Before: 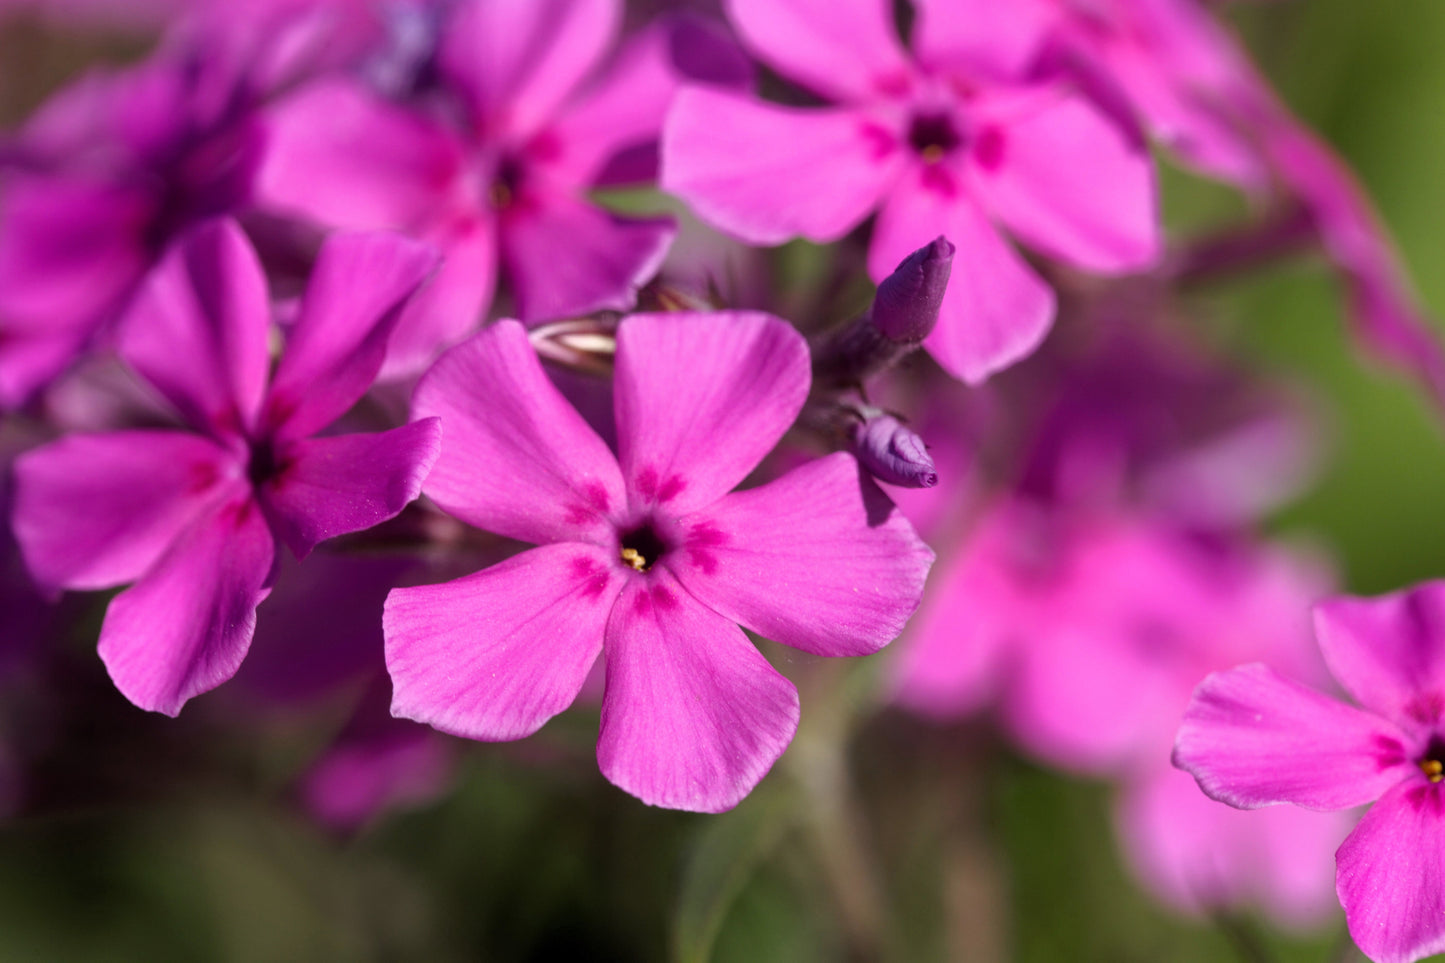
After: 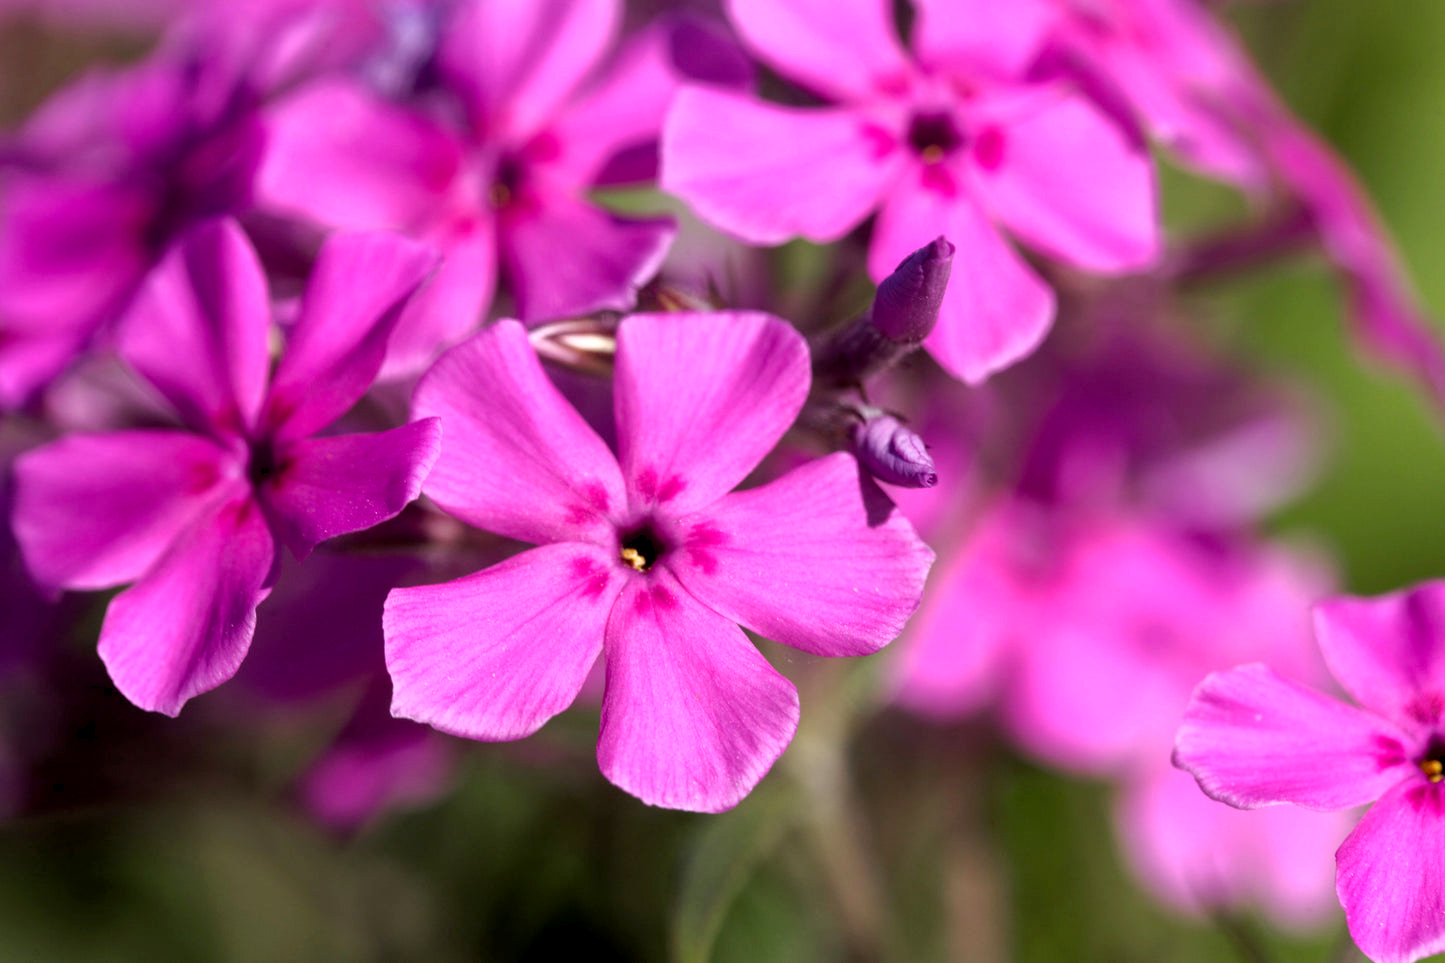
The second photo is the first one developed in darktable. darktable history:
shadows and highlights: shadows 0.055, highlights 40.52
exposure: black level correction 0.003, exposure 0.148 EV, compensate exposure bias true, compensate highlight preservation false
levels: levels [0, 0.474, 0.947]
